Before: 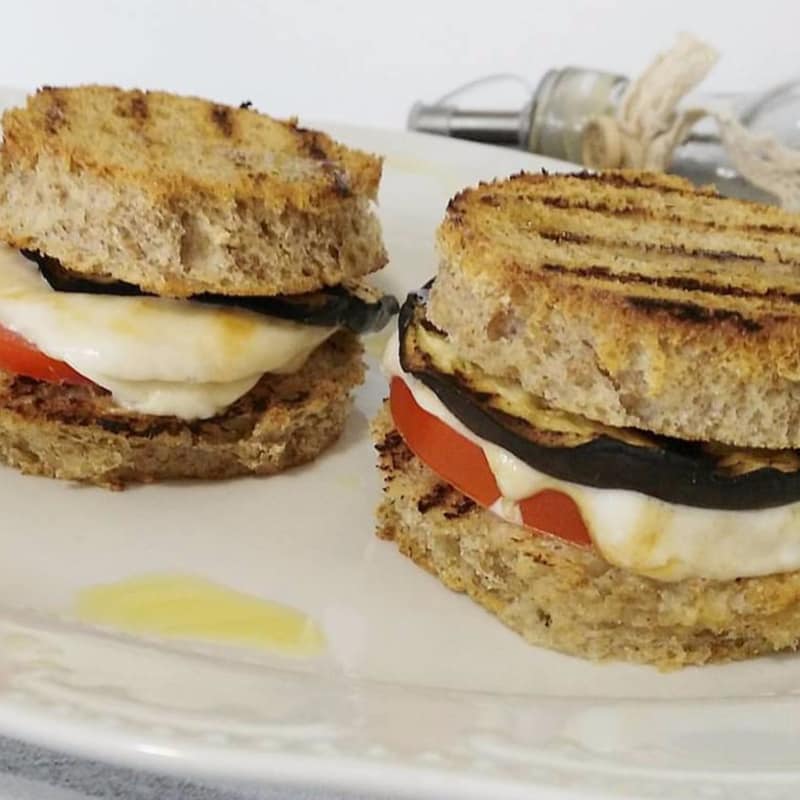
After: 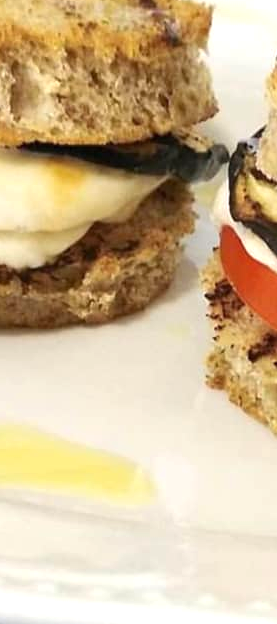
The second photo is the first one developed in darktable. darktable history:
exposure: exposure 0.63 EV, compensate highlight preservation false
crop and rotate: left 21.3%, top 18.969%, right 43.987%, bottom 3.006%
